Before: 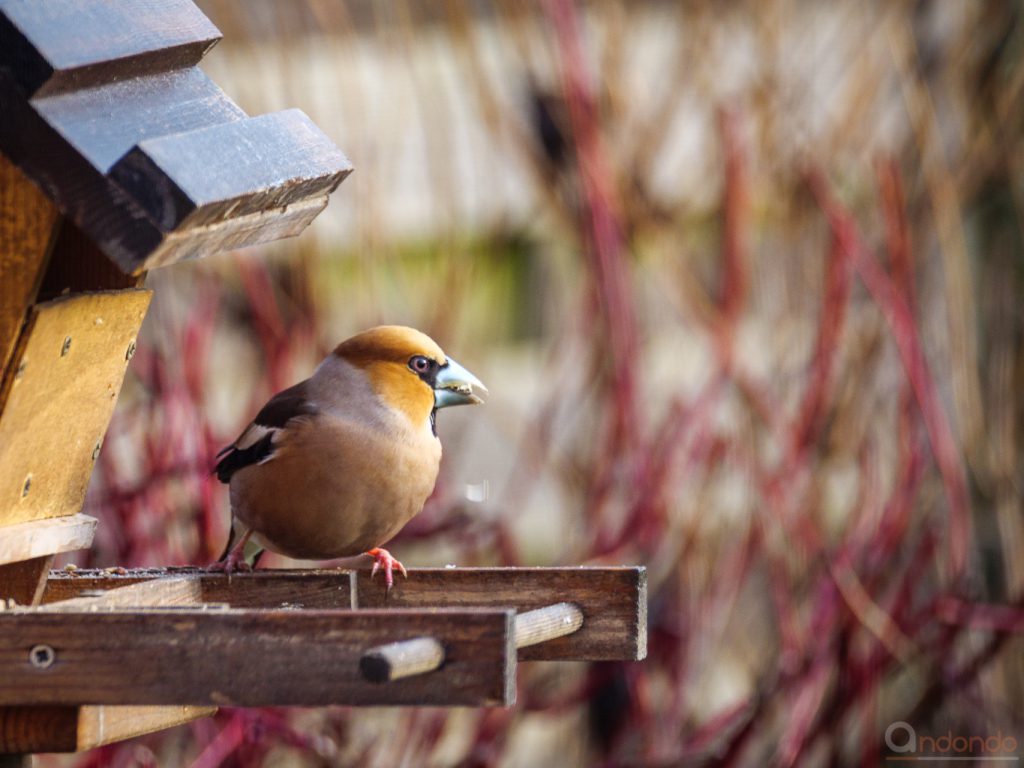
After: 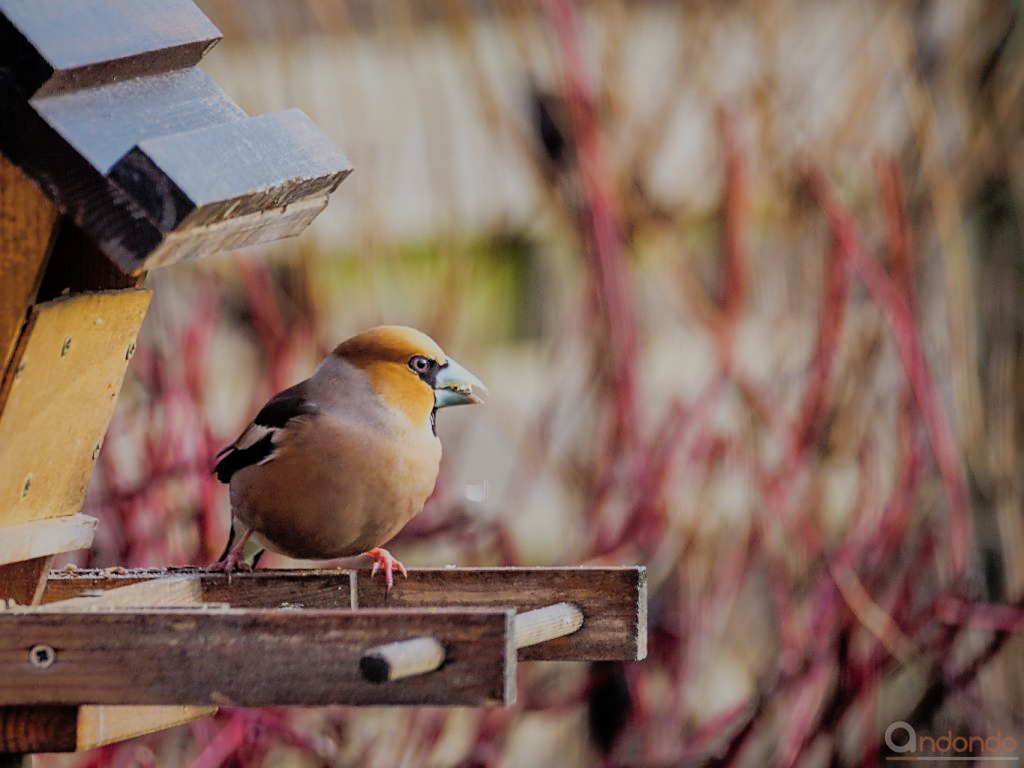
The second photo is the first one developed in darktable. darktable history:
shadows and highlights: shadows 60, highlights -60
sharpen: radius 1.864, amount 0.398, threshold 1.271
filmic rgb: black relative exposure -9.22 EV, white relative exposure 6.77 EV, hardness 3.07, contrast 1.05
